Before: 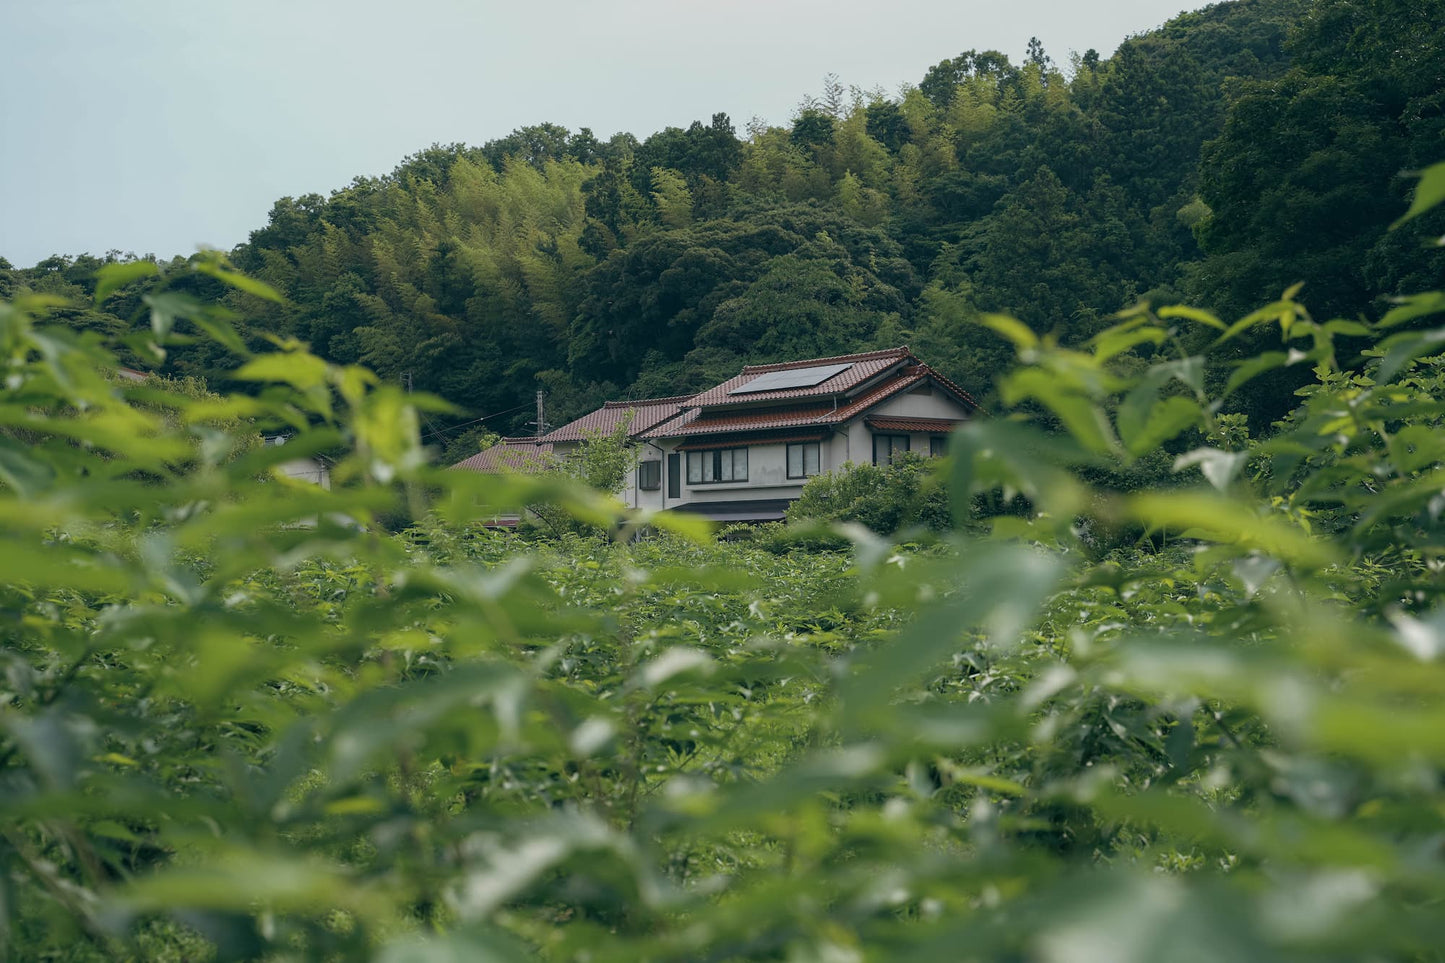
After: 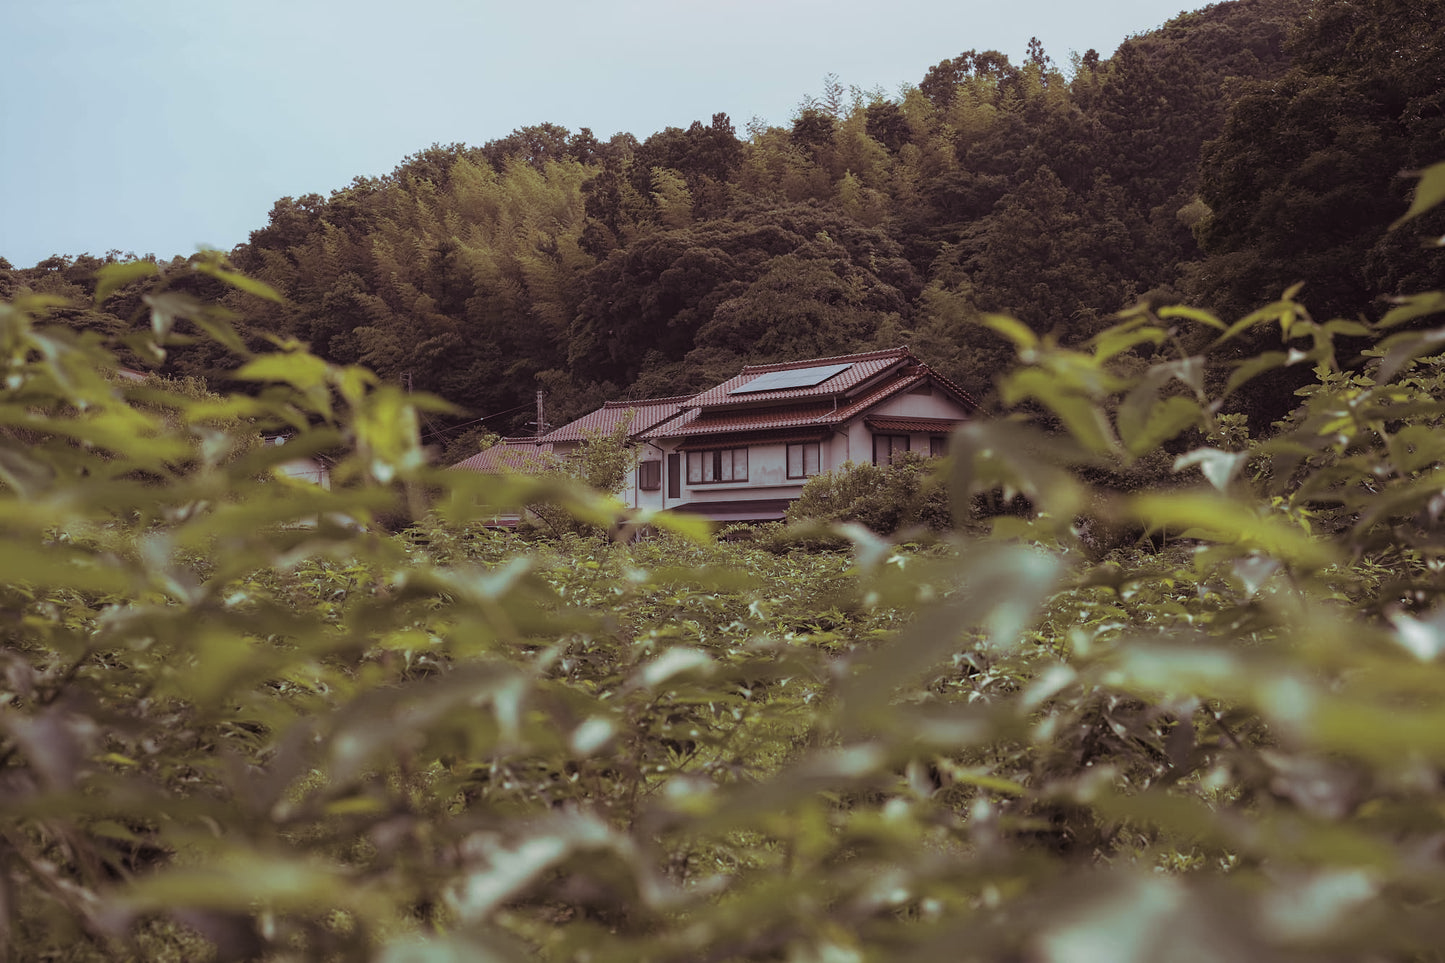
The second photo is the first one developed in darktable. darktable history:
split-toning: highlights › hue 298.8°, highlights › saturation 0.73, compress 41.76%
white balance: red 0.983, blue 1.036
